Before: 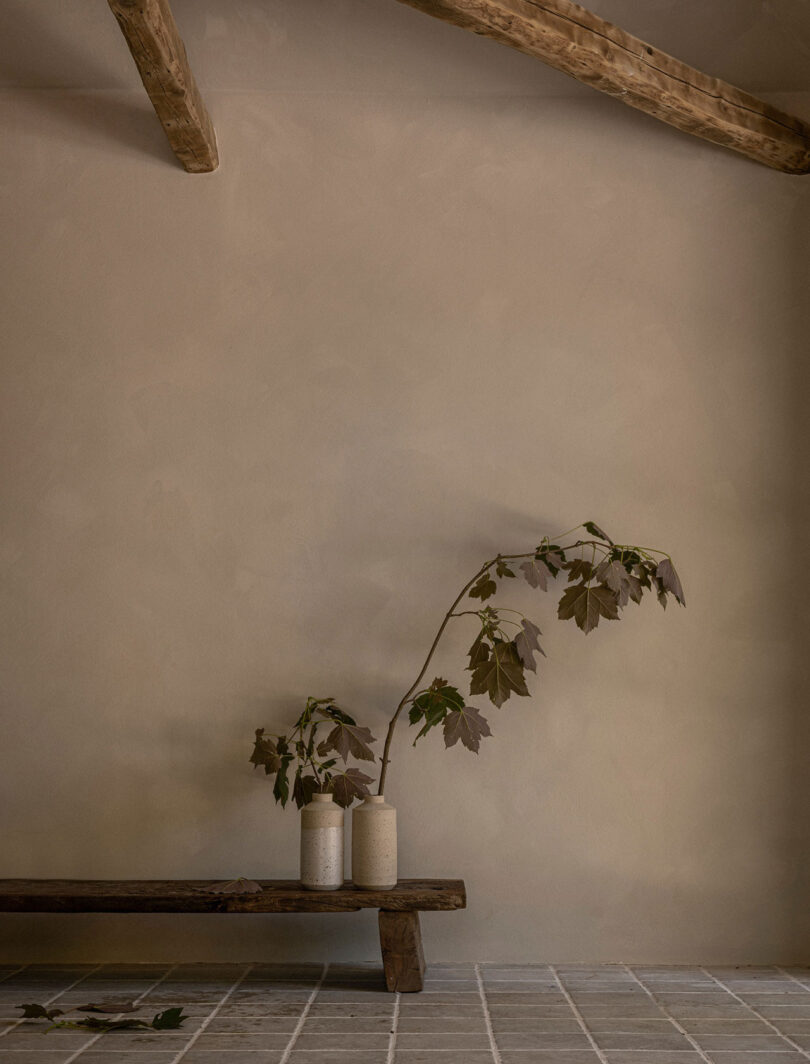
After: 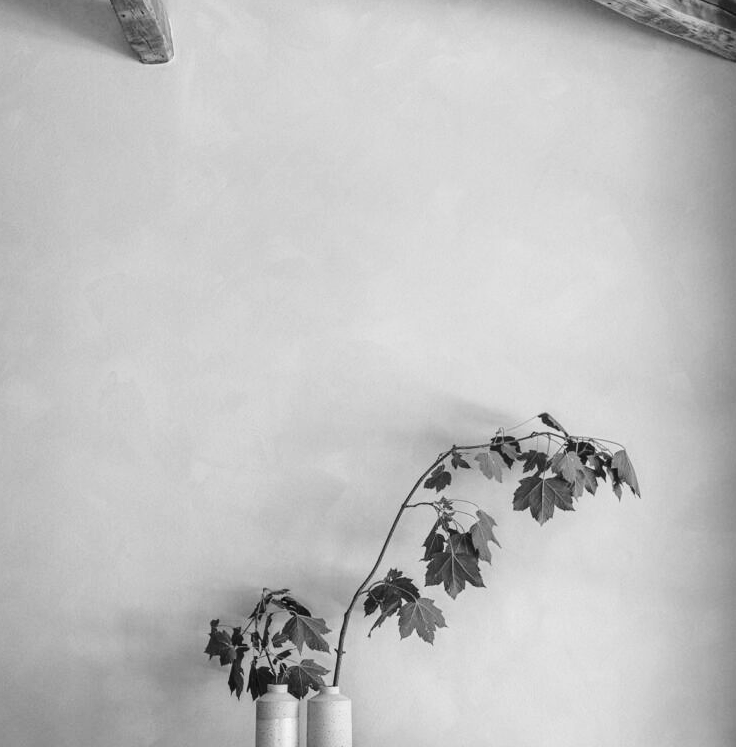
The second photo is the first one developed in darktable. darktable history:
crop: left 5.596%, top 10.314%, right 3.534%, bottom 19.395%
base curve: curves: ch0 [(0, 0) (0.028, 0.03) (0.121, 0.232) (0.46, 0.748) (0.859, 0.968) (1, 1)], preserve colors none
monochrome: on, module defaults
exposure: black level correction 0, exposure 0.7 EV, compensate exposure bias true, compensate highlight preservation false
color contrast: green-magenta contrast 0.96
